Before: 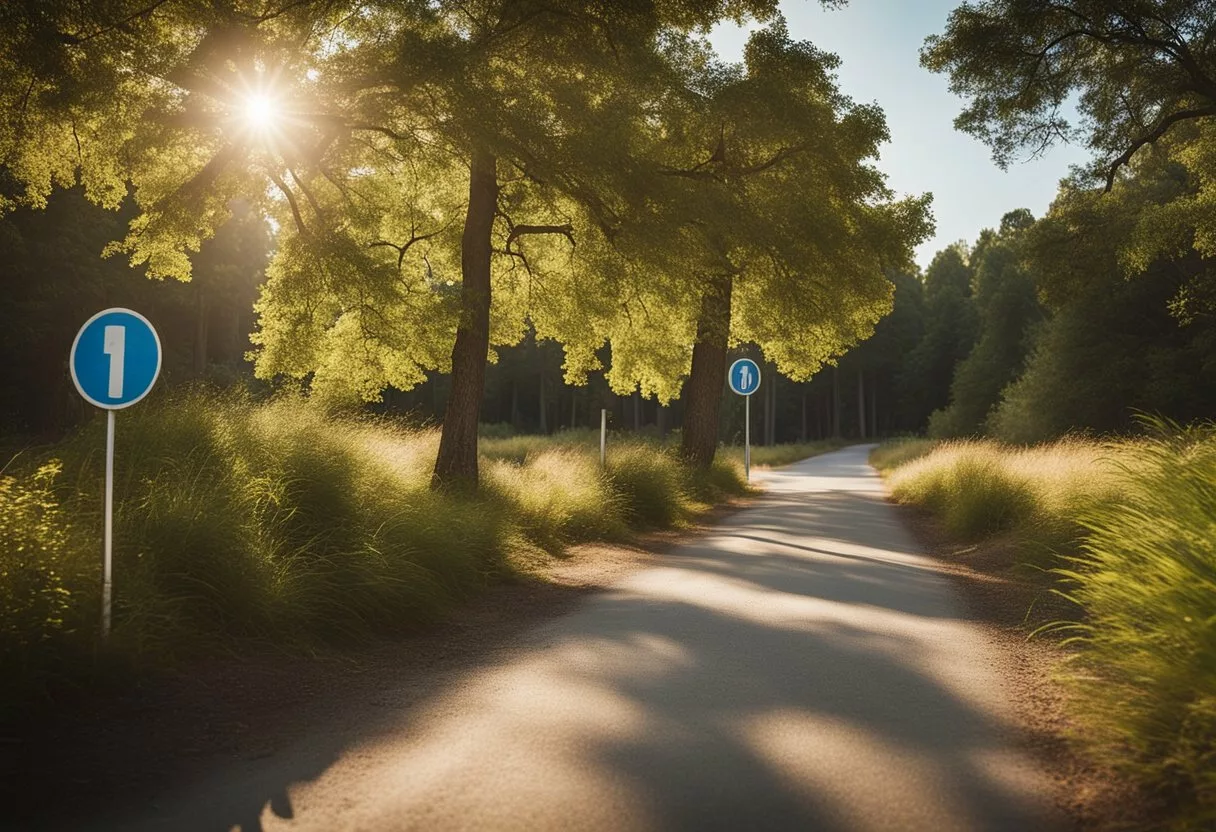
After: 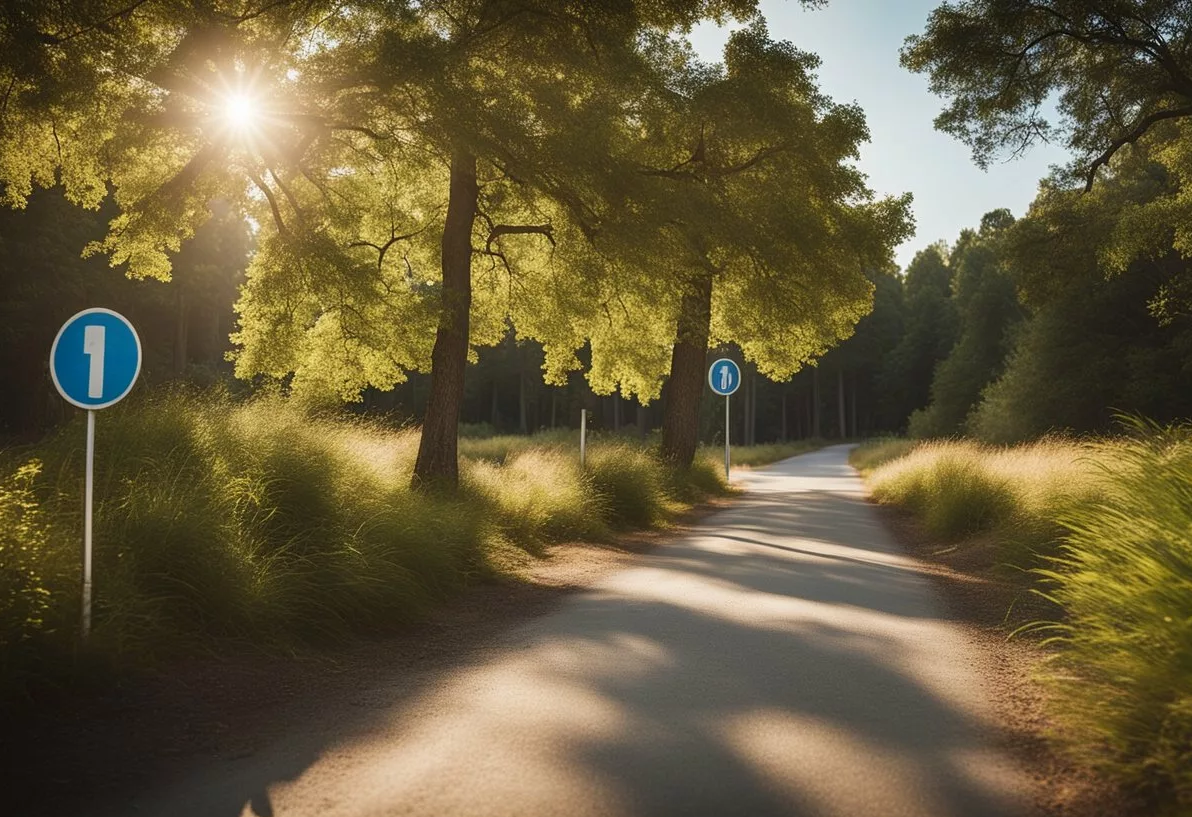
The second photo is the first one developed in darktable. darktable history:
crop: left 1.696%, right 0.278%, bottom 1.715%
